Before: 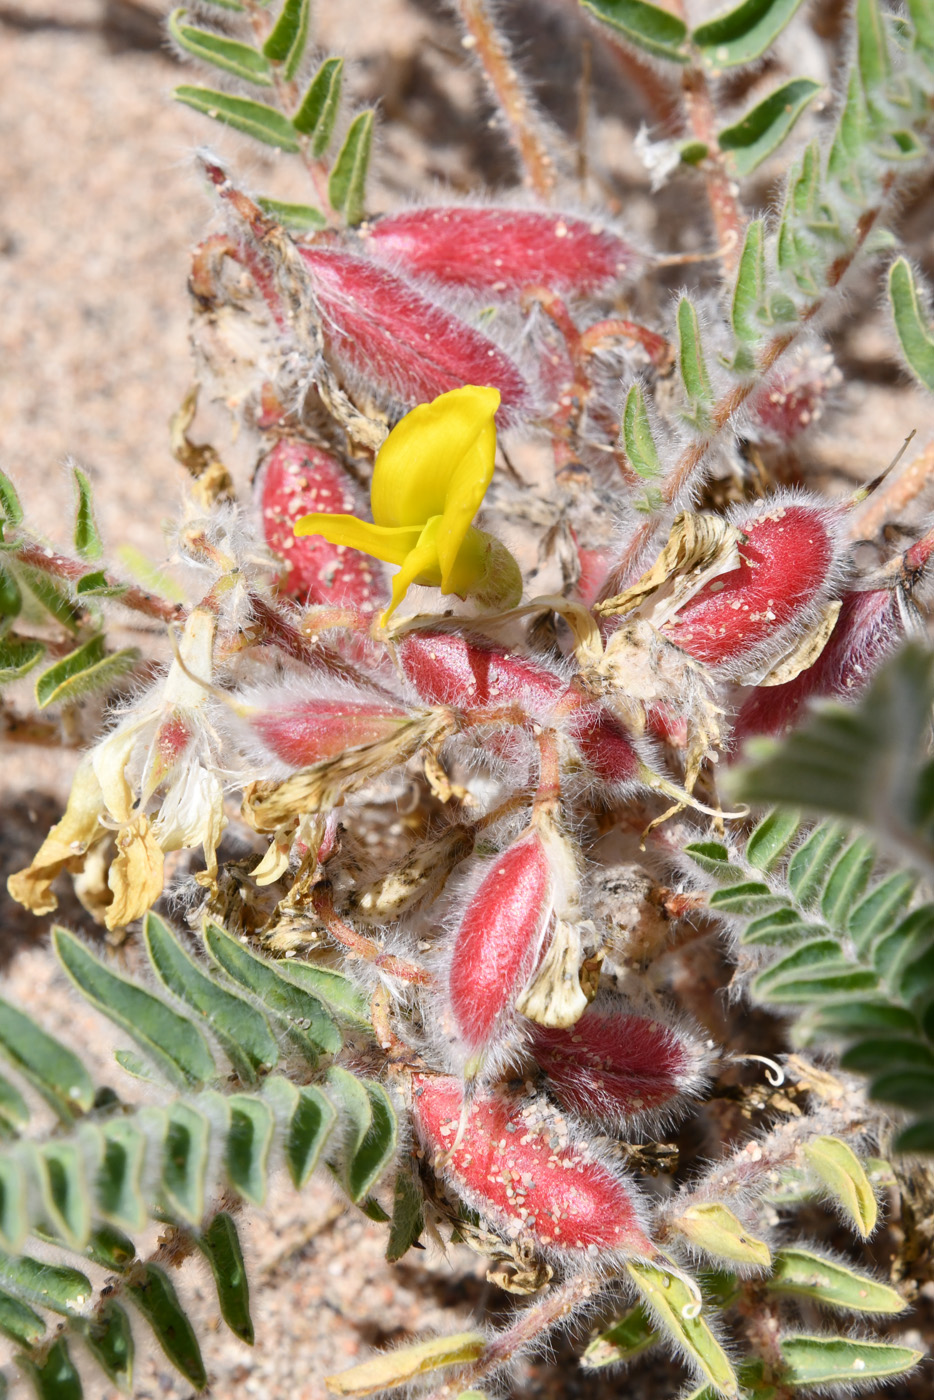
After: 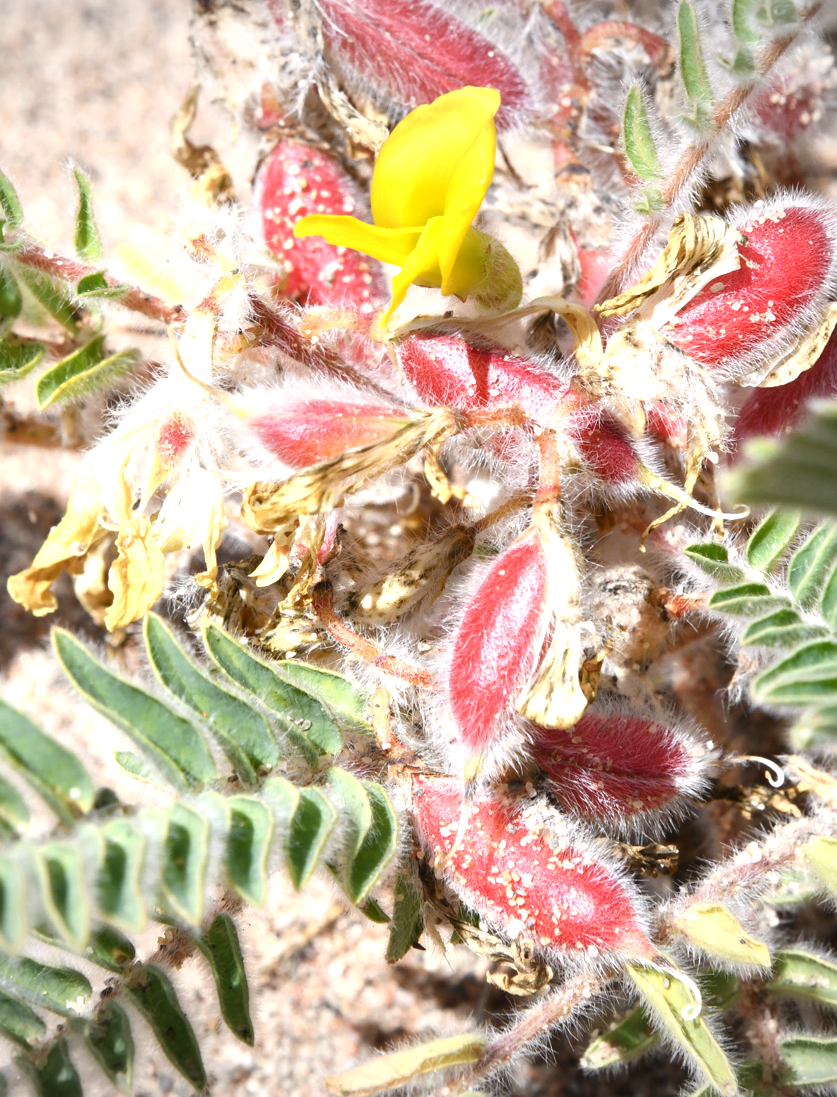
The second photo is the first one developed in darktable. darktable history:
crop: top 21.375%, right 9.466%, bottom 0.251%
exposure: black level correction 0, exposure 0.703 EV, compensate highlight preservation false
vignetting: fall-off start 85.01%, fall-off radius 80.81%, width/height ratio 1.212
